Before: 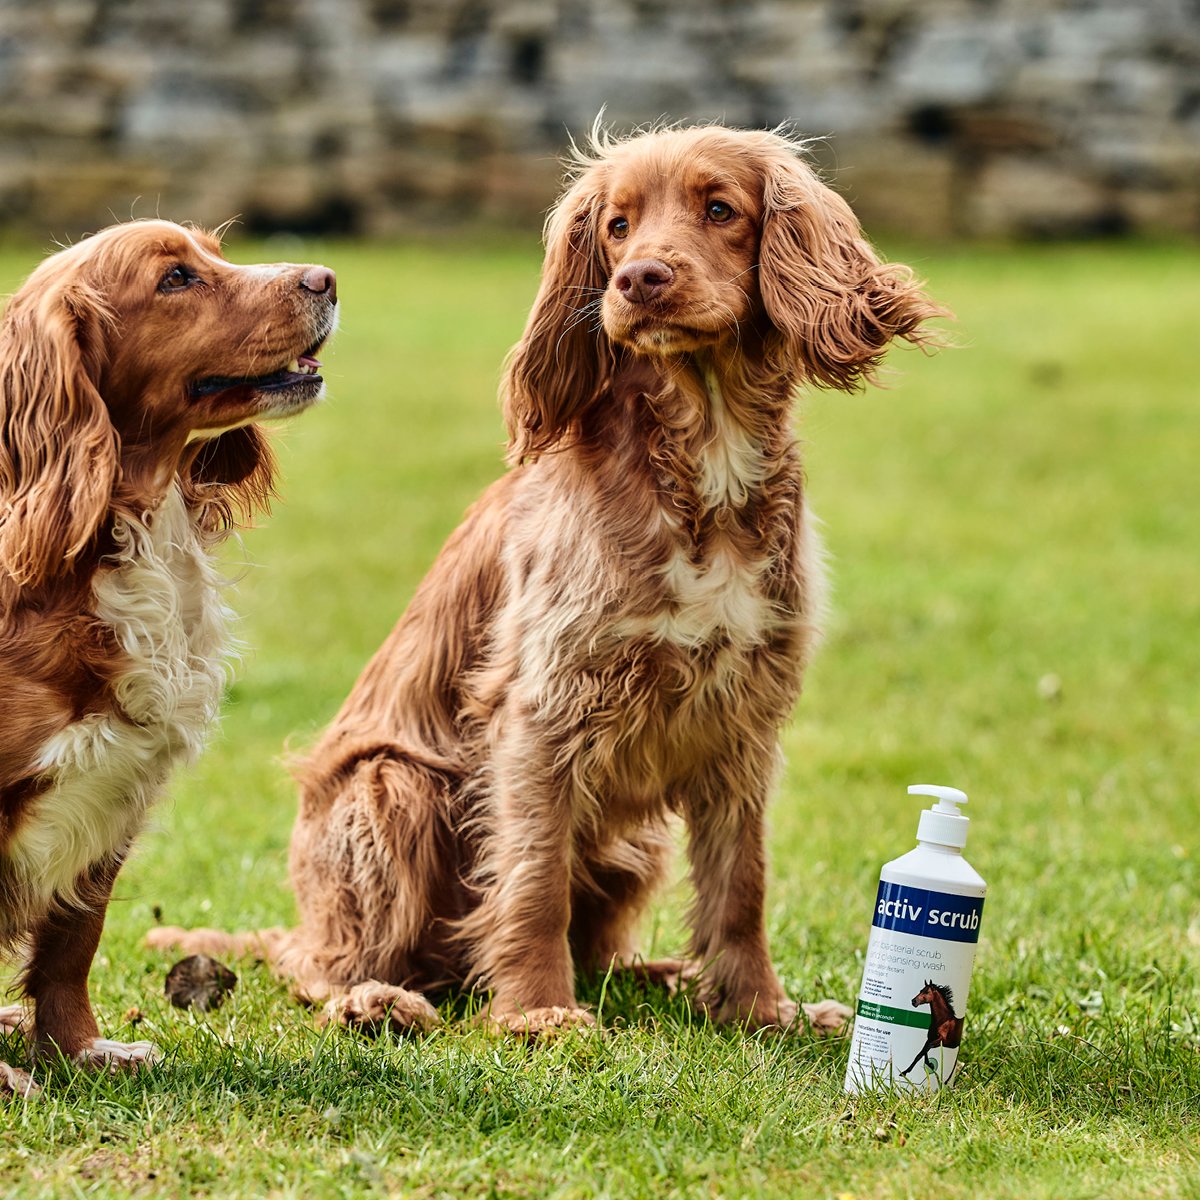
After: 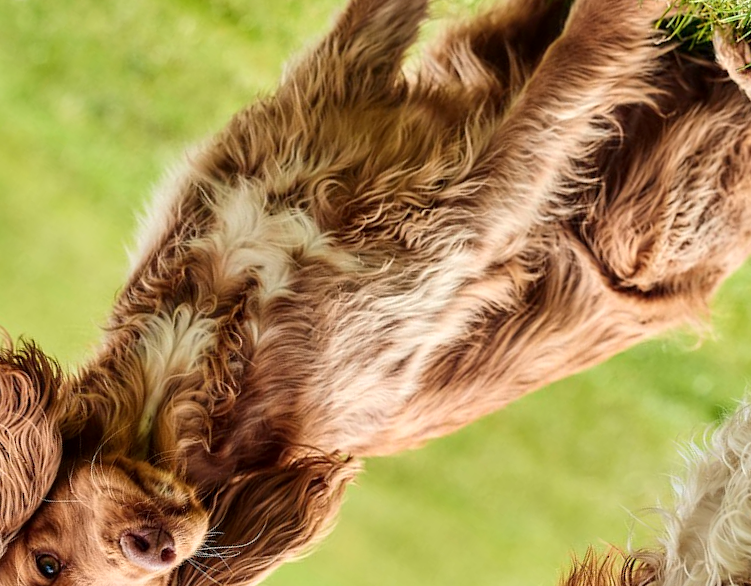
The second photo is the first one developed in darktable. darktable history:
crop and rotate: angle 147.94°, left 9.158%, top 15.611%, right 4.505%, bottom 16.99%
local contrast: highlights 106%, shadows 97%, detail 119%, midtone range 0.2
base curve: curves: ch0 [(0, 0) (0.472, 0.508) (1, 1)]
